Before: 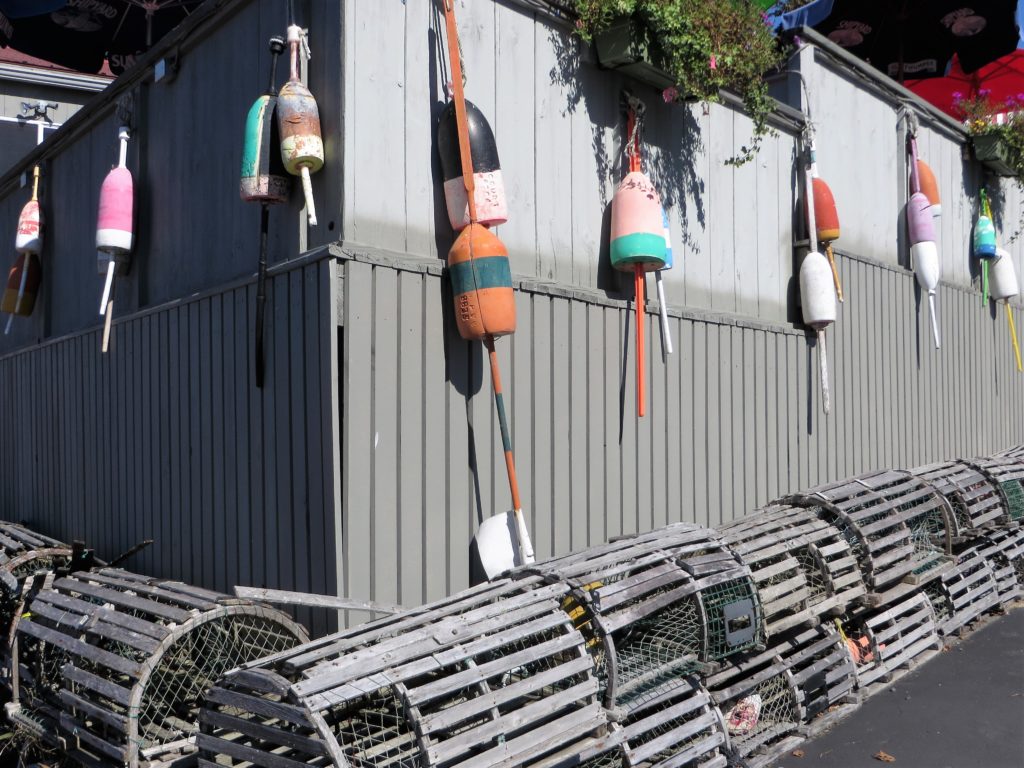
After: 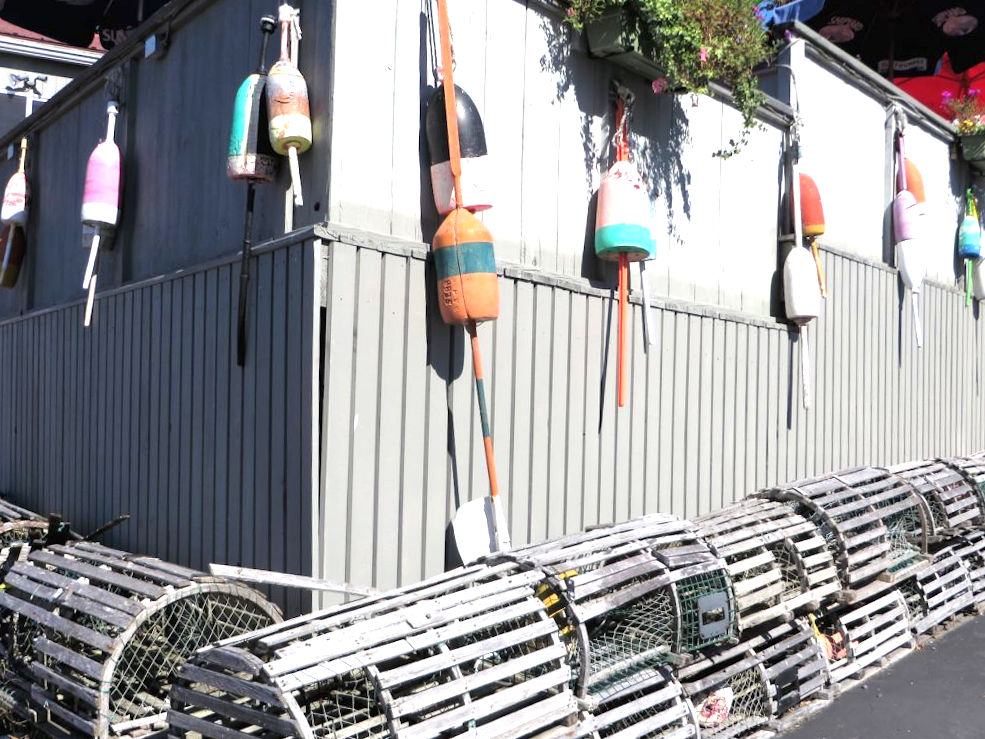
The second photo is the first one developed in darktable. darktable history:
crop and rotate: angle -1.69°
exposure: black level correction 0, exposure 1 EV, compensate exposure bias true, compensate highlight preservation false
